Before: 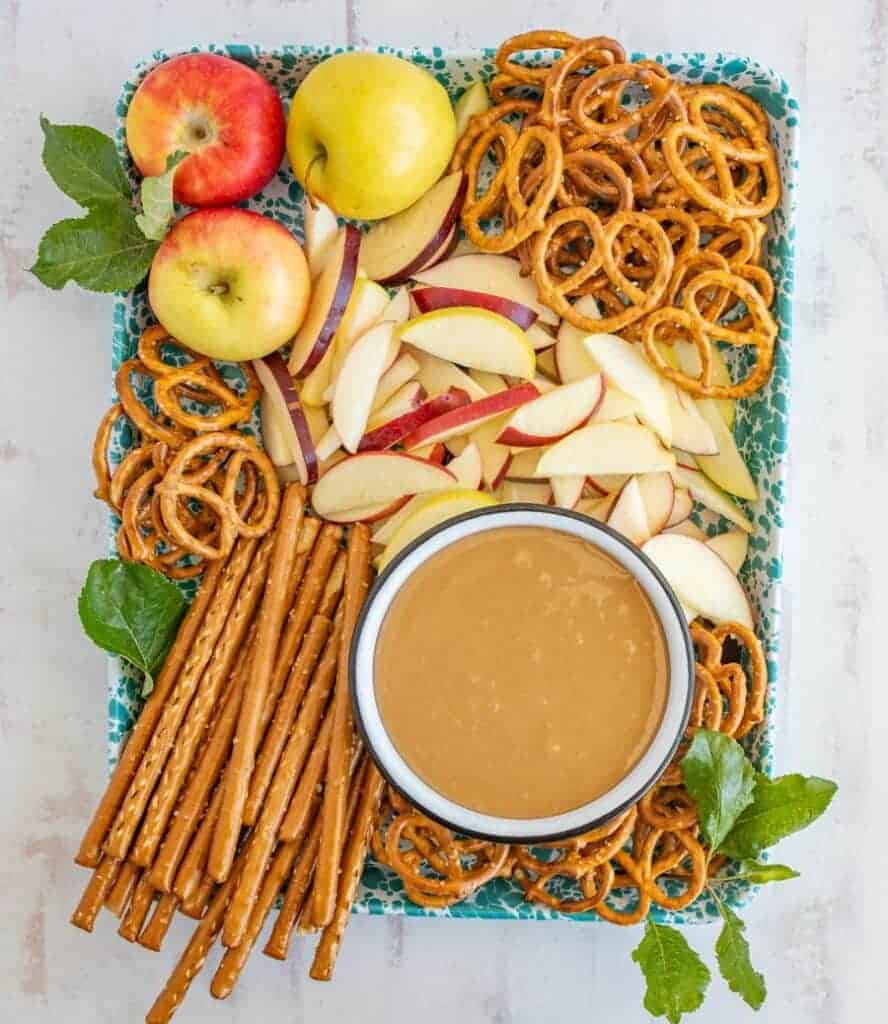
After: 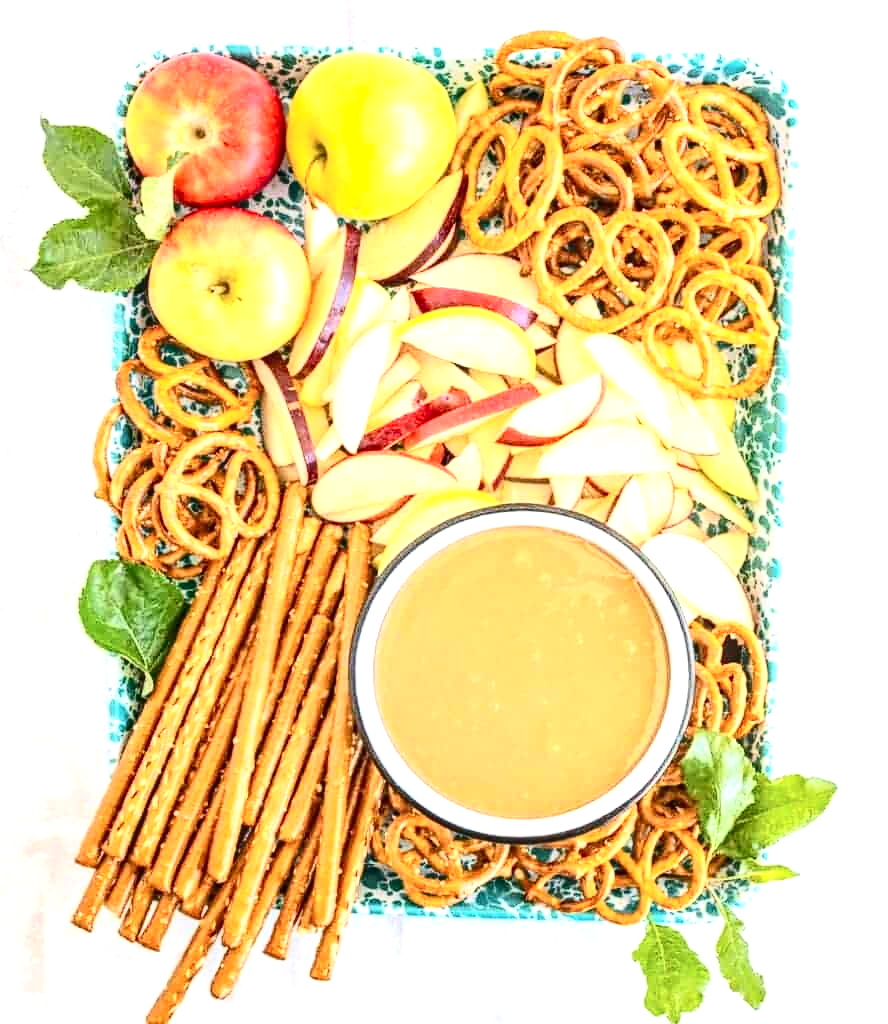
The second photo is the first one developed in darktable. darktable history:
exposure: black level correction 0, exposure 1.099 EV, compensate exposure bias true, compensate highlight preservation false
contrast brightness saturation: contrast 0.291
local contrast: on, module defaults
